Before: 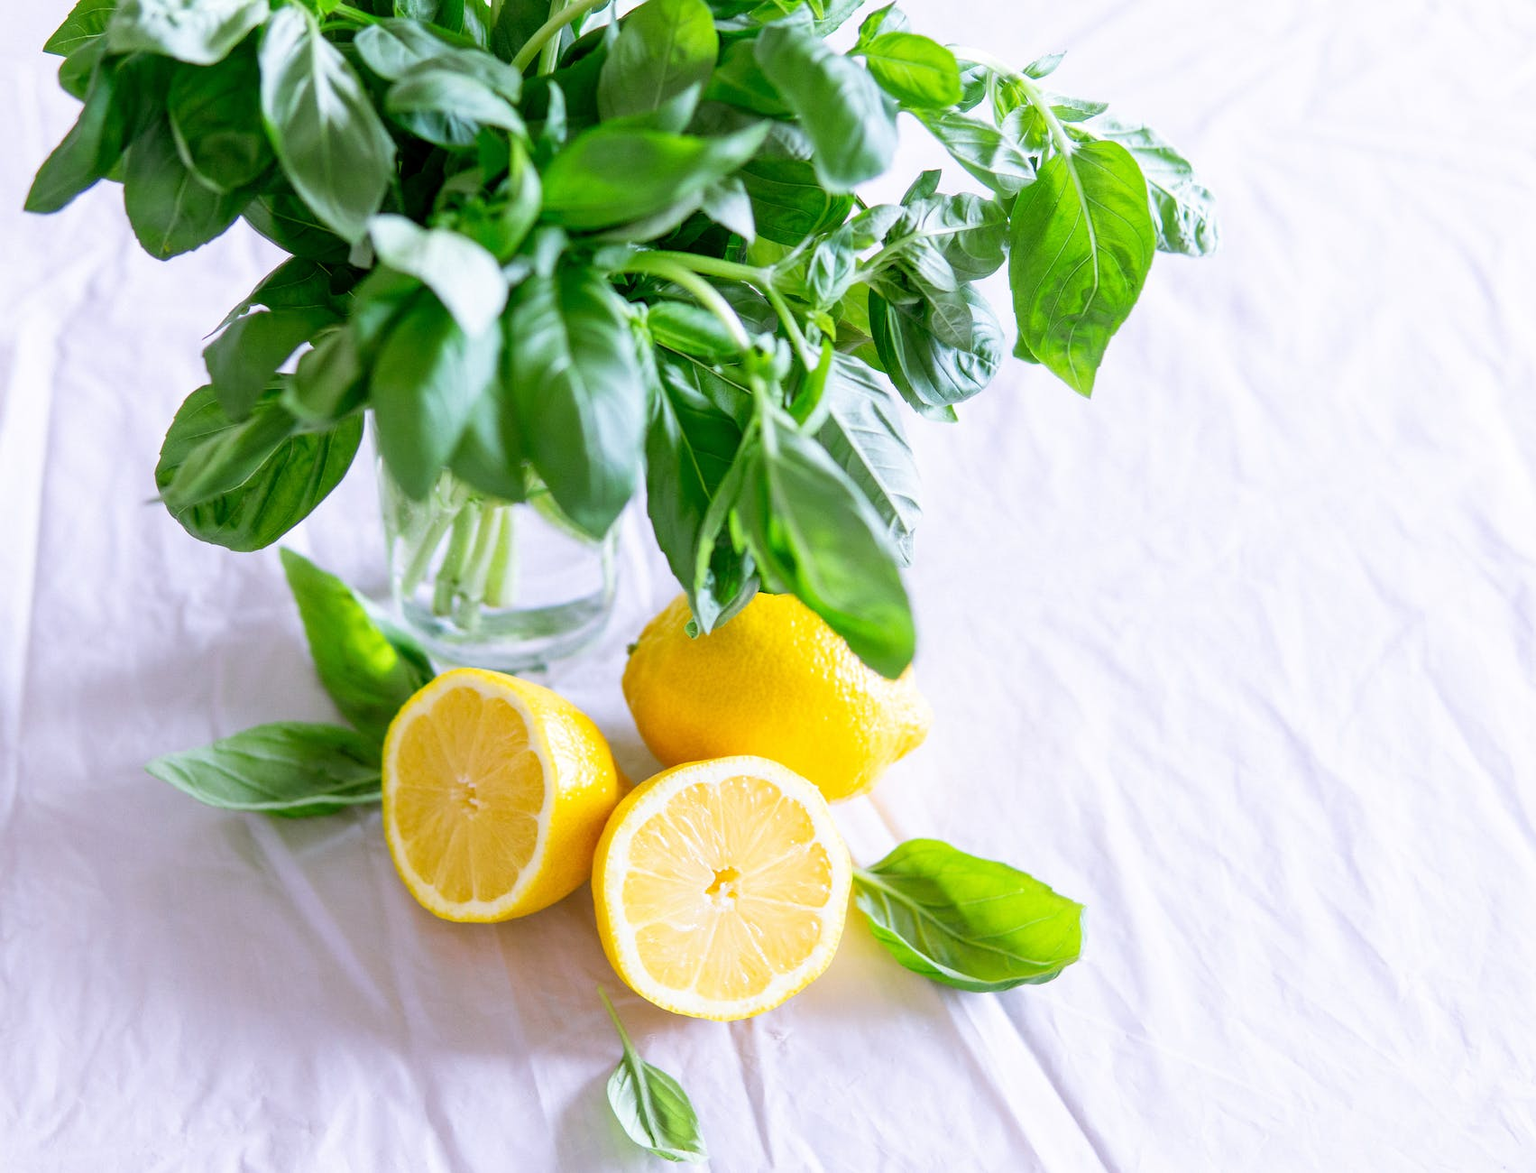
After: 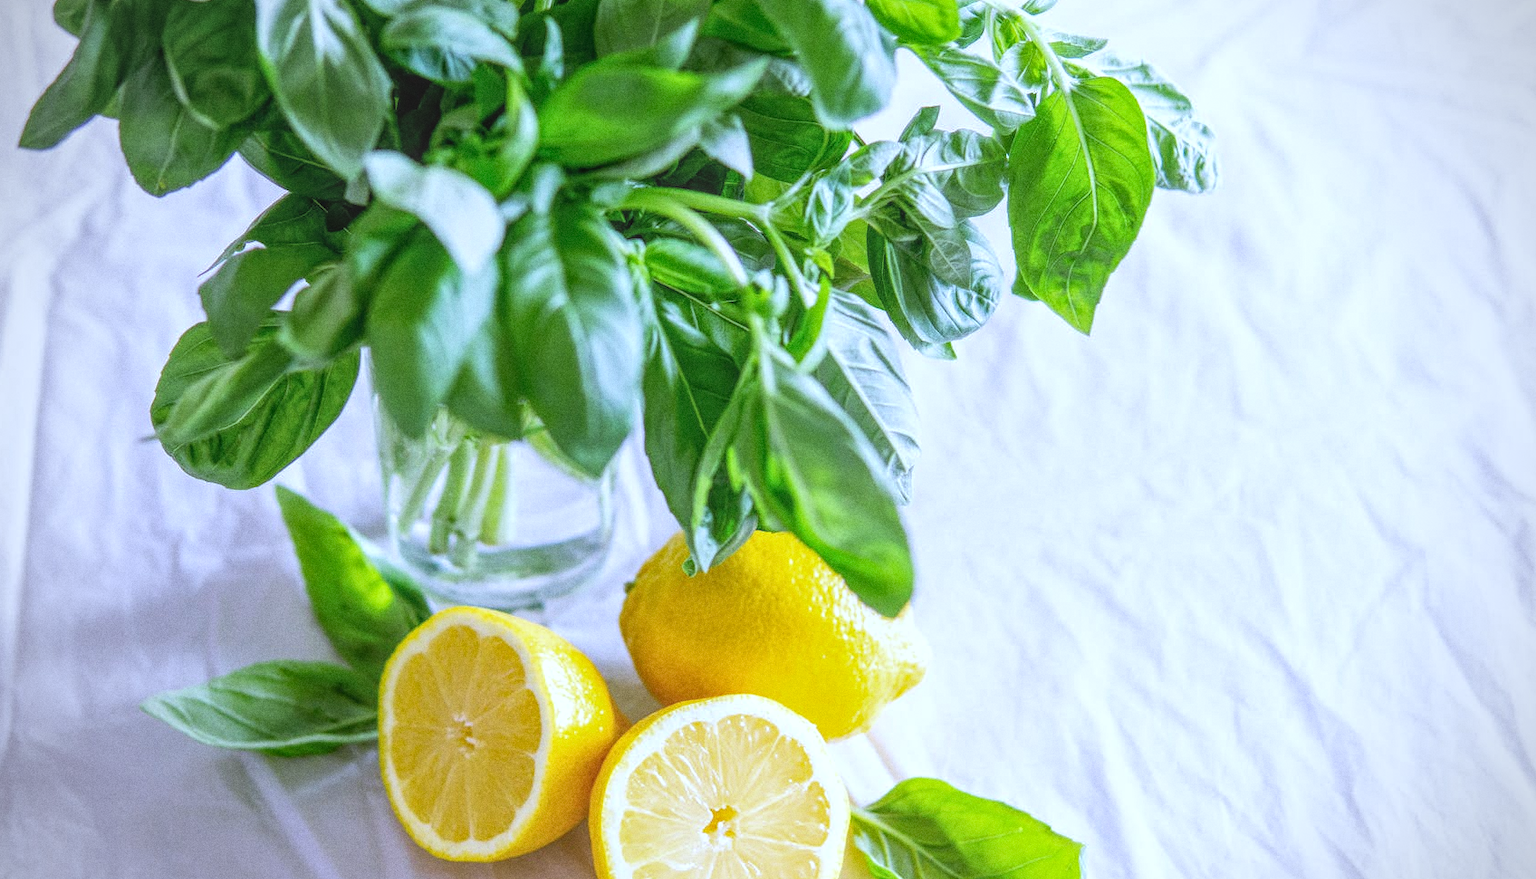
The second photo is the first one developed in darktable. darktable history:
grain: coarseness 0.09 ISO
crop: left 0.387%, top 5.469%, bottom 19.809%
vignetting: width/height ratio 1.094
local contrast: highlights 66%, shadows 33%, detail 166%, midtone range 0.2
white balance: red 0.924, blue 1.095
